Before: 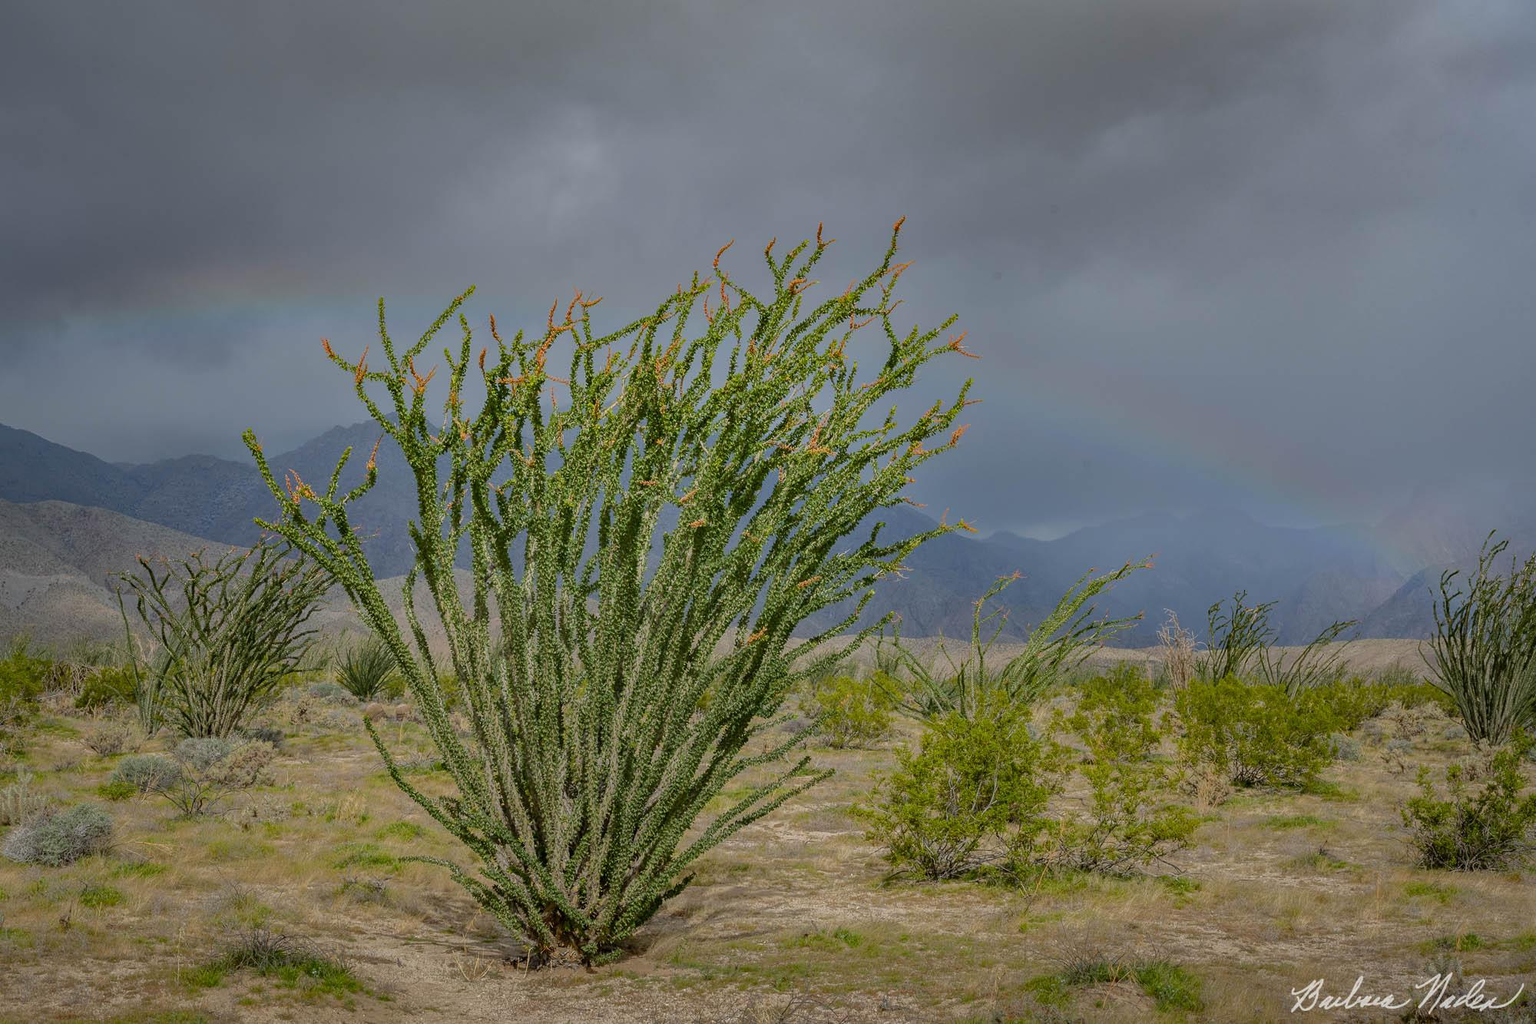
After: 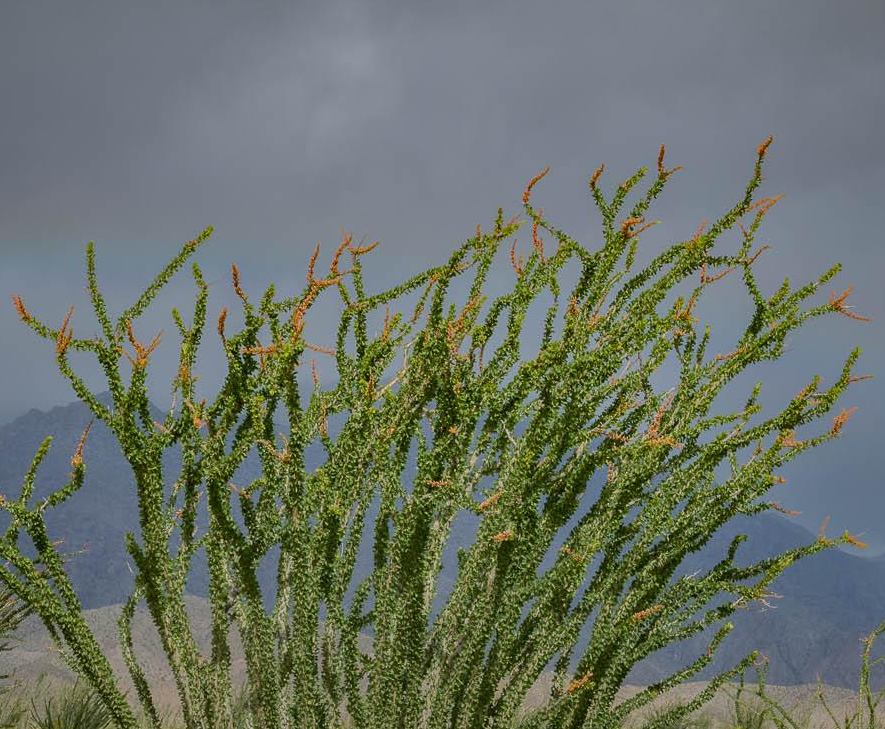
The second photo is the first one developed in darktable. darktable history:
crop: left 20.348%, top 10.88%, right 35.381%, bottom 34.39%
